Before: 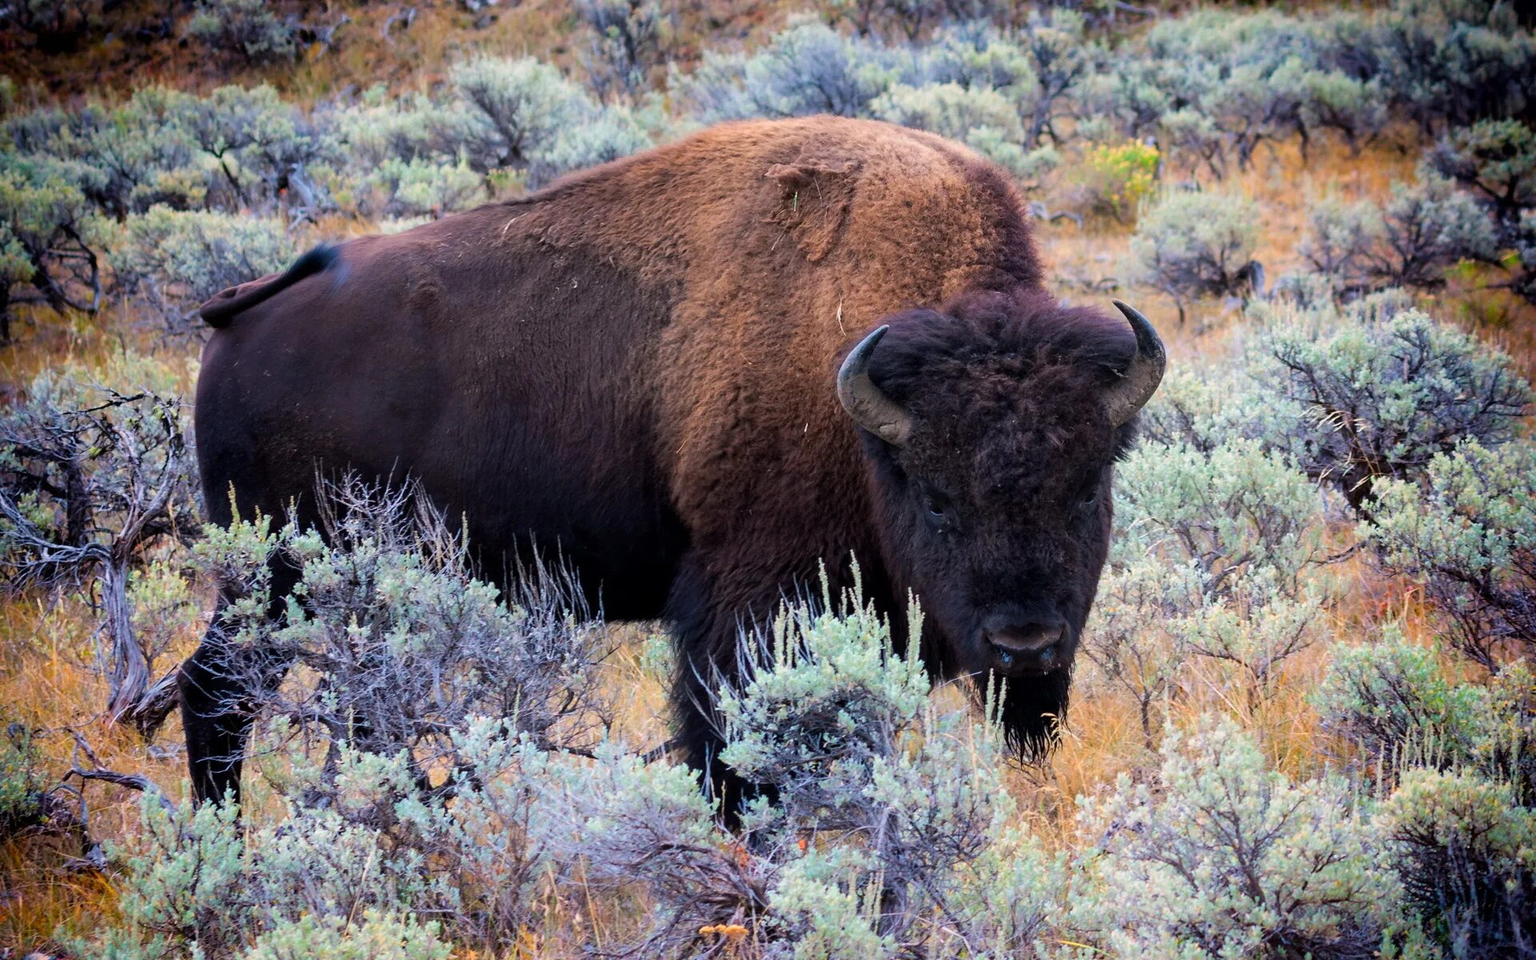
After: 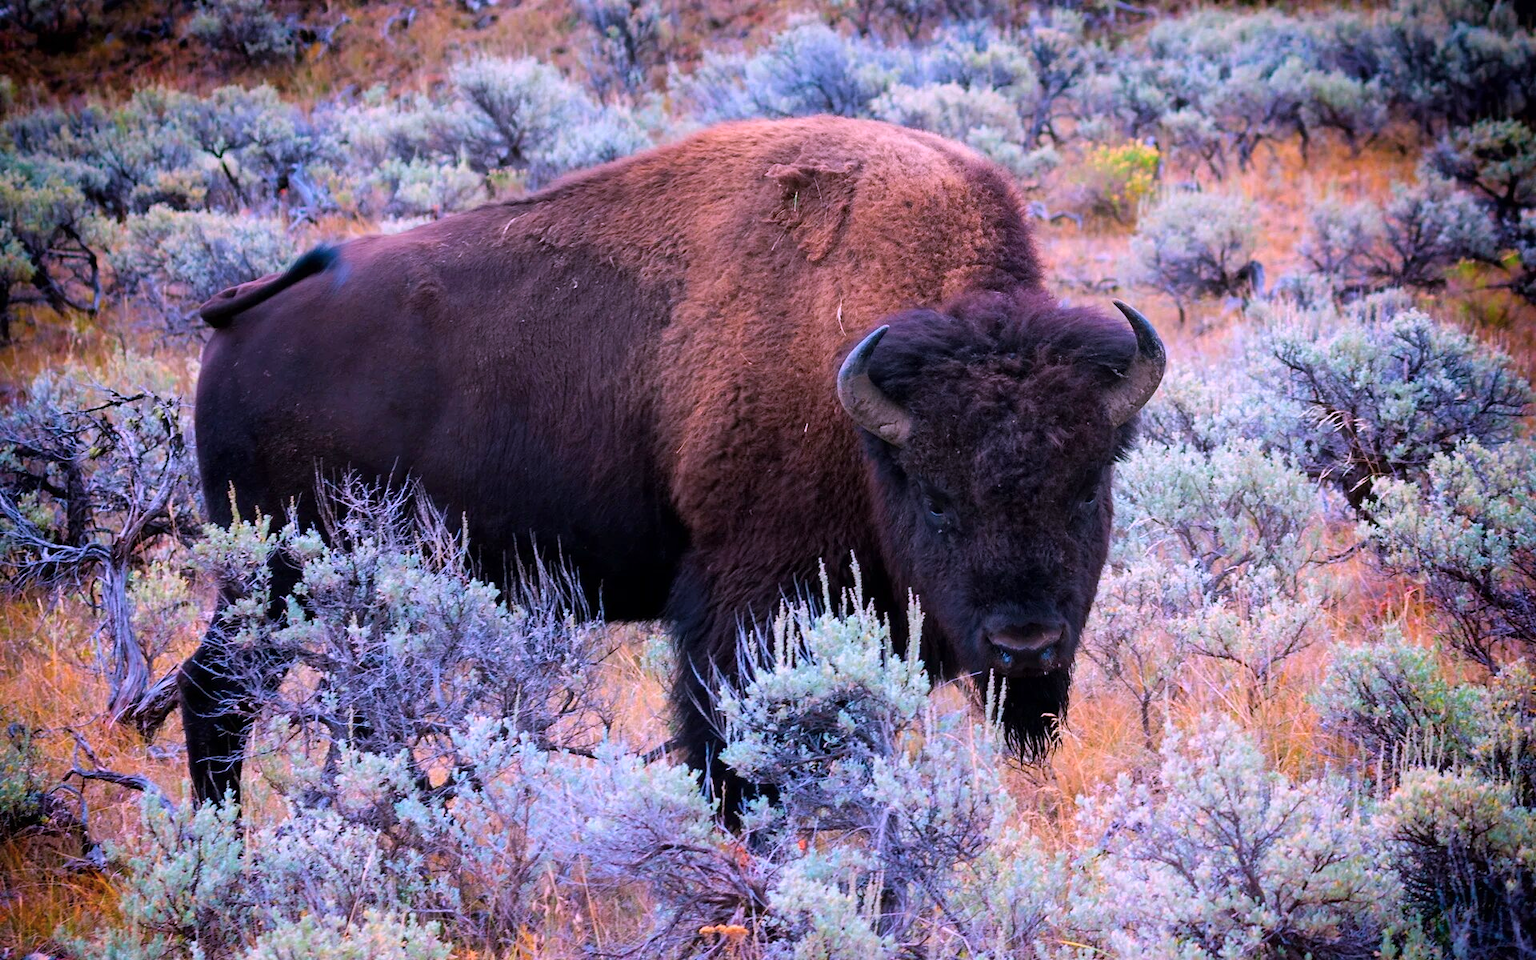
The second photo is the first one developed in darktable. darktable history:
color correction: highlights a* 15.11, highlights b* -25.56
color balance rgb: perceptual saturation grading › global saturation -0.056%, global vibrance 34.944%
